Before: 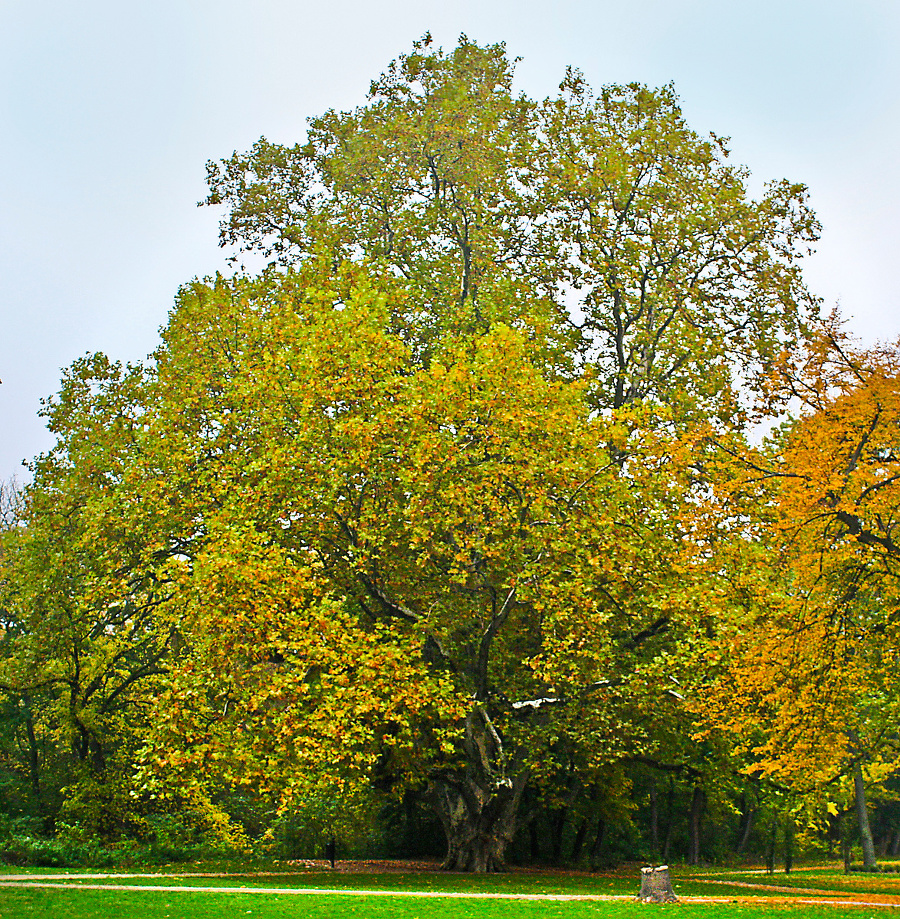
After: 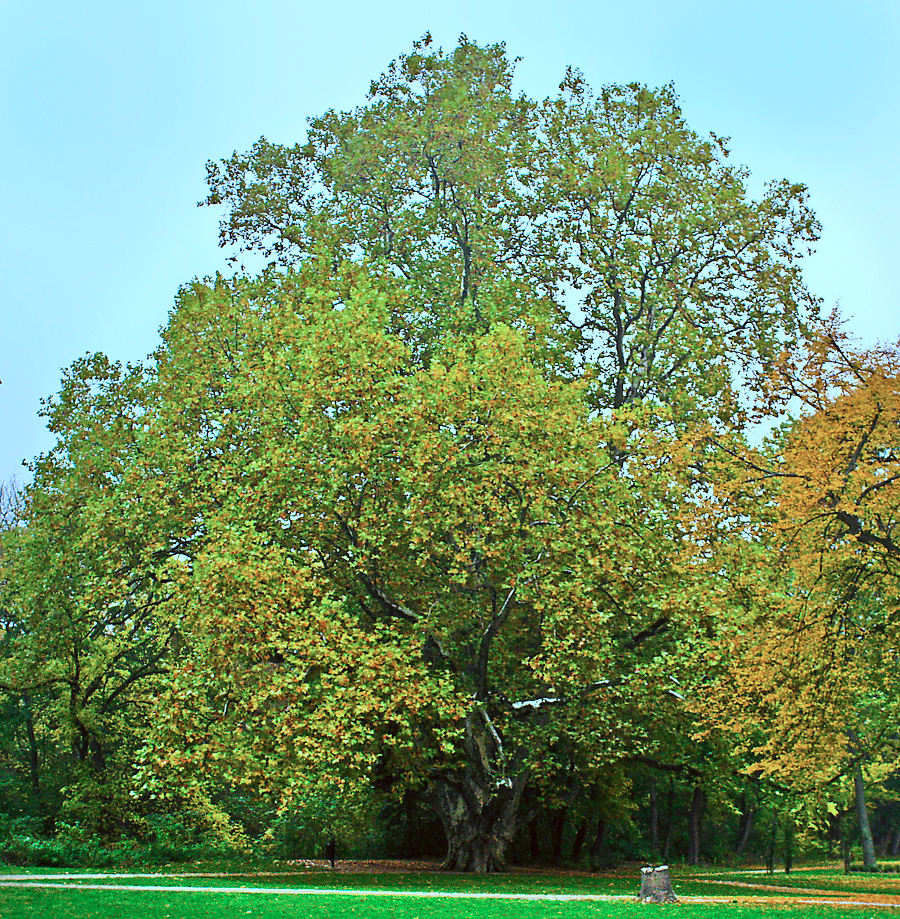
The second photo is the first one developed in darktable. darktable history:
color calibration: illuminant custom, x 0.432, y 0.395, temperature 3098 K
color correction: highlights a* 6.27, highlights b* 8.19, shadows a* 5.94, shadows b* 7.23, saturation 0.9
